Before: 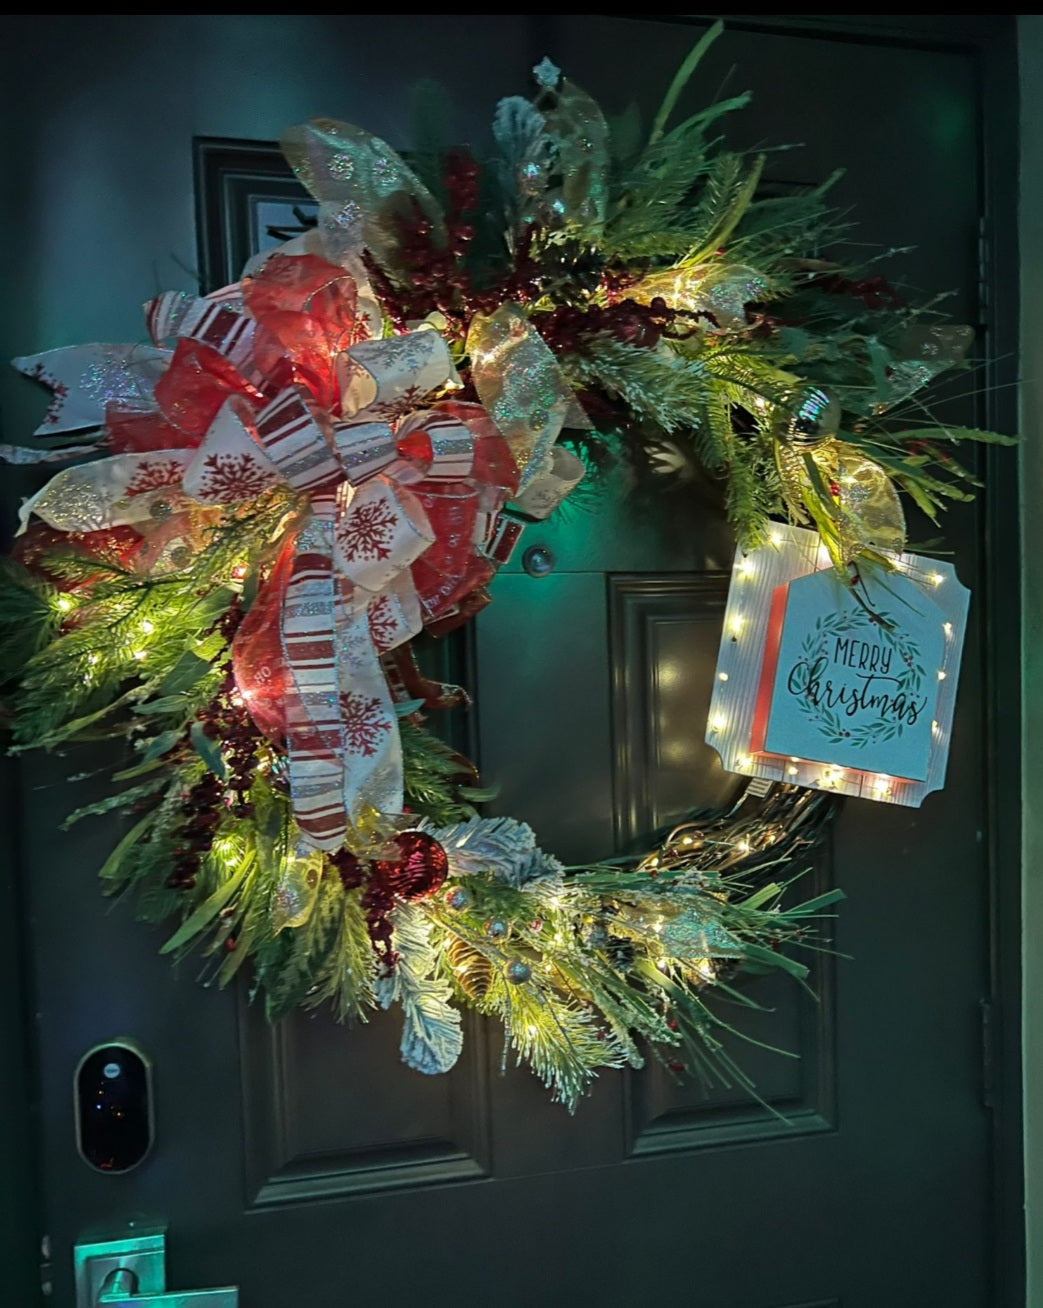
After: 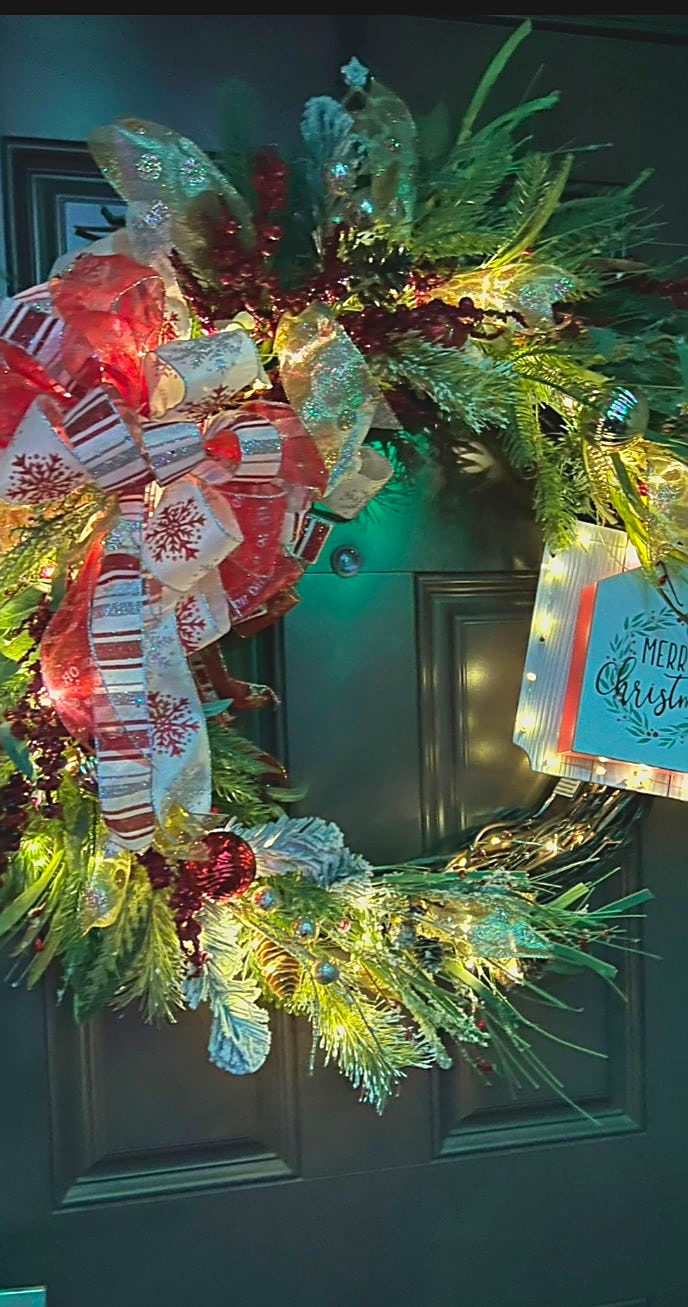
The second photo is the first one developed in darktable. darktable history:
velvia: strength 15%
exposure: exposure 0.485 EV, compensate highlight preservation false
lowpass: radius 0.1, contrast 0.85, saturation 1.1, unbound 0
crop and rotate: left 18.442%, right 15.508%
sharpen: on, module defaults
